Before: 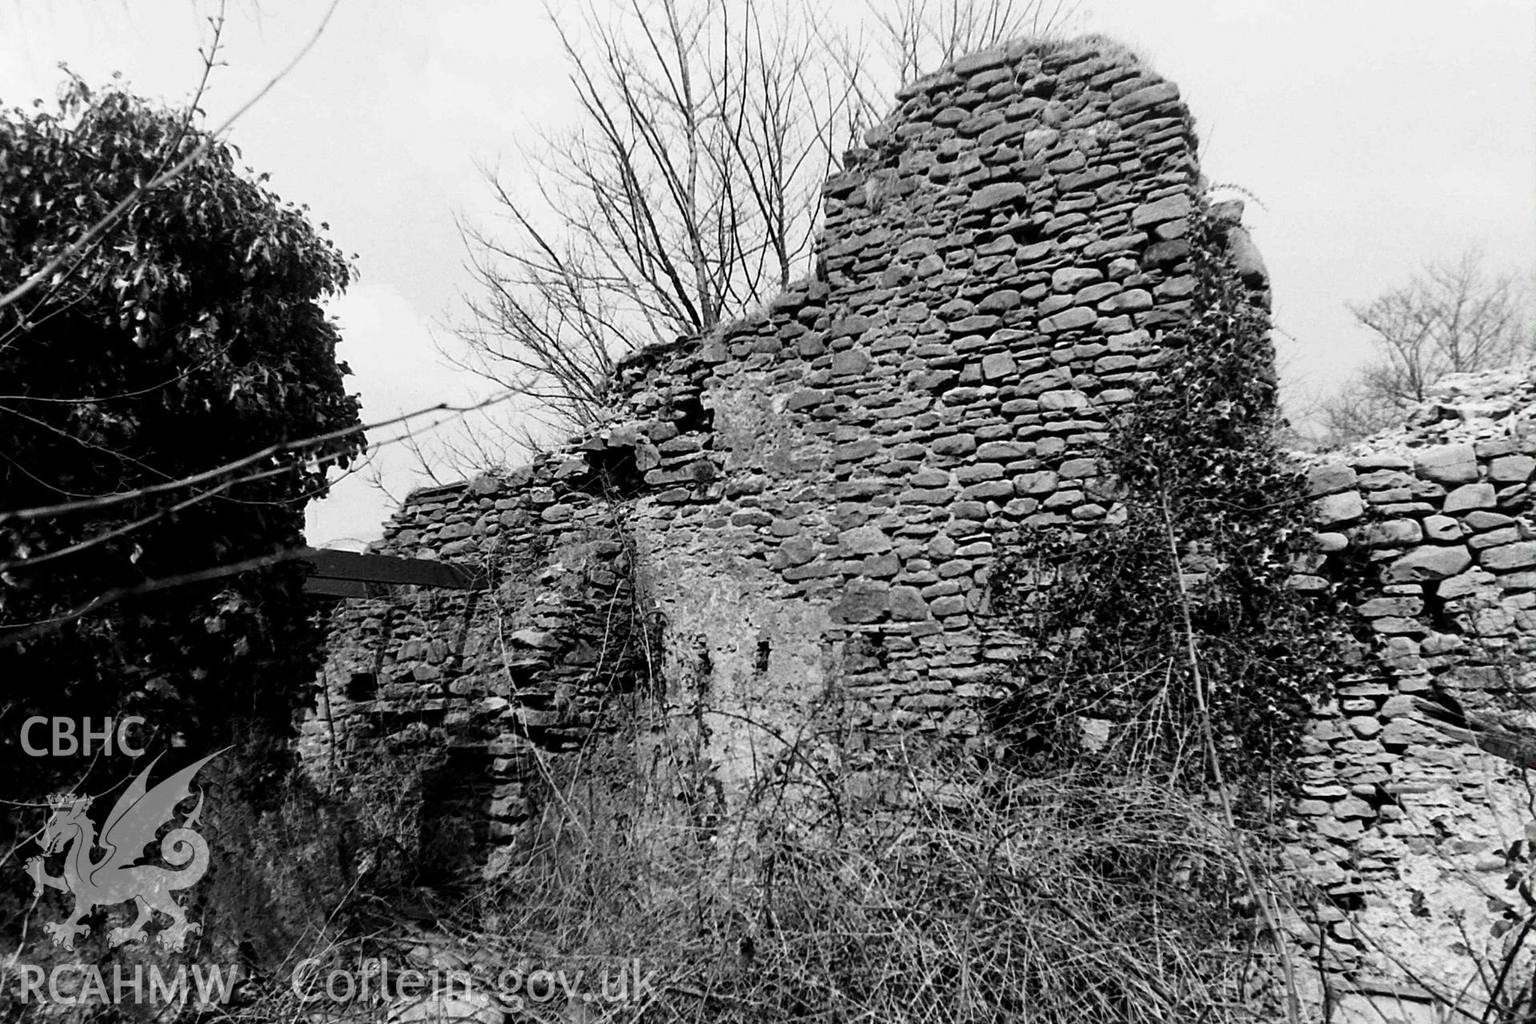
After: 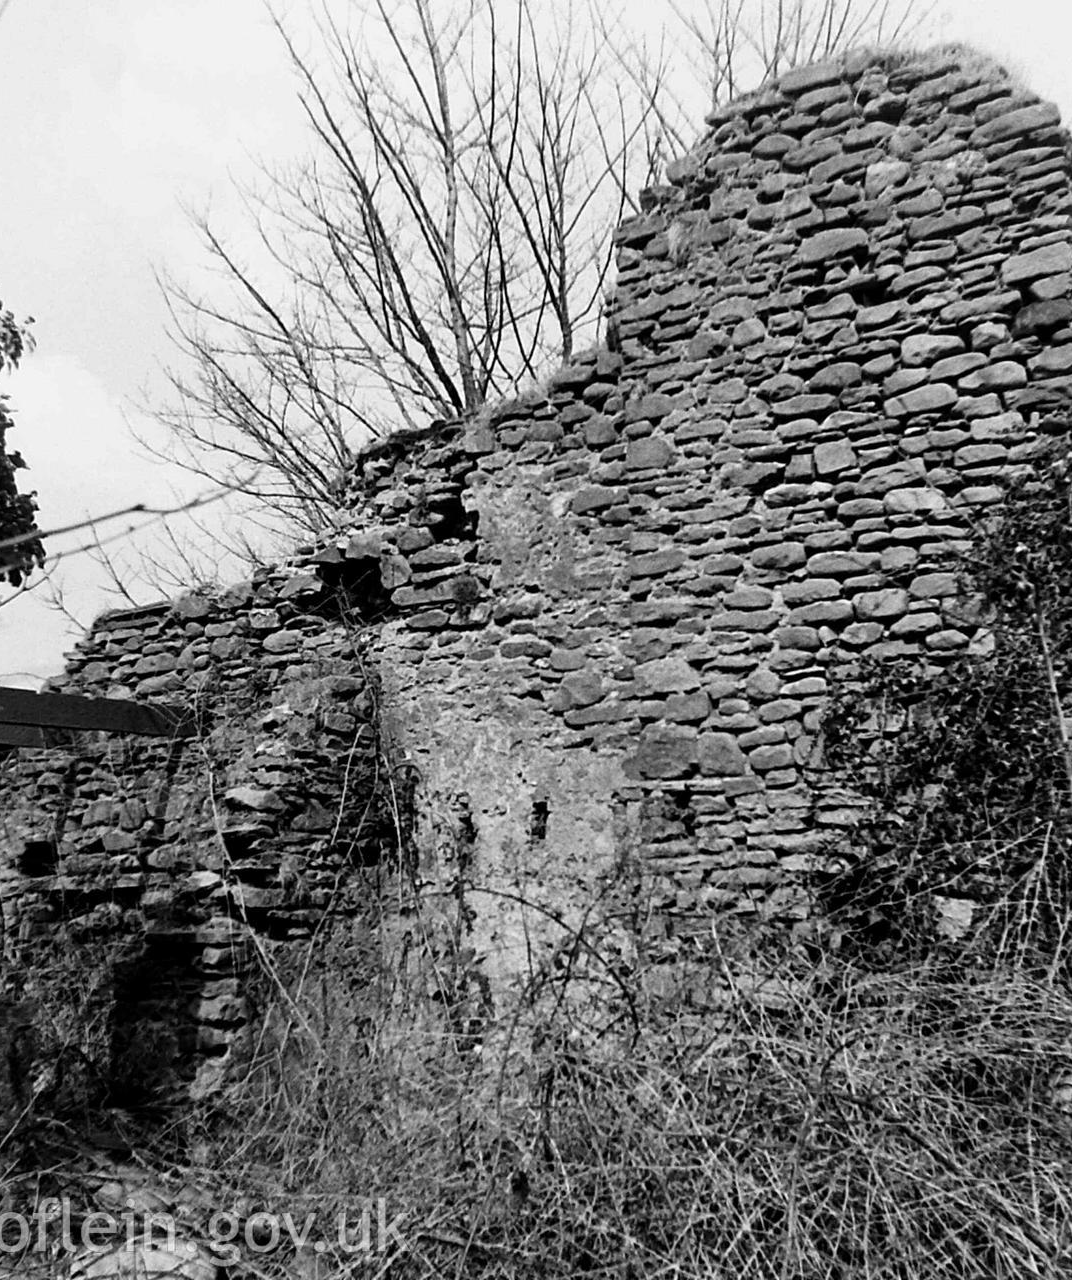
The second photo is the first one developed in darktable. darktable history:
crop: left 21.583%, right 22.554%
exposure: compensate highlight preservation false
